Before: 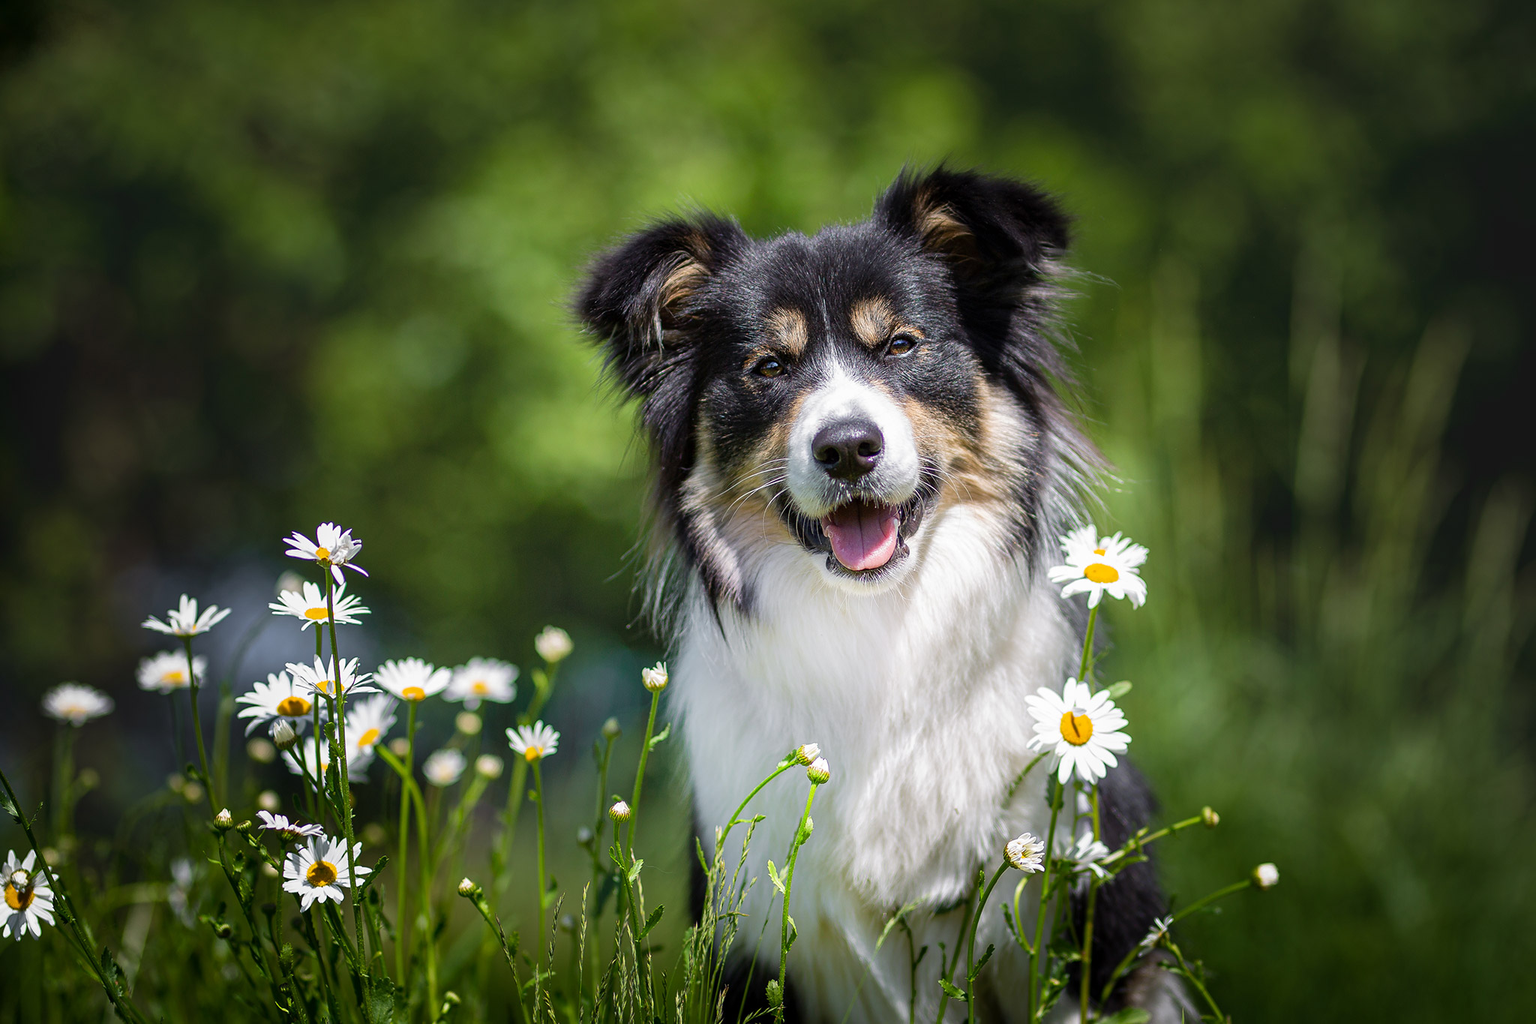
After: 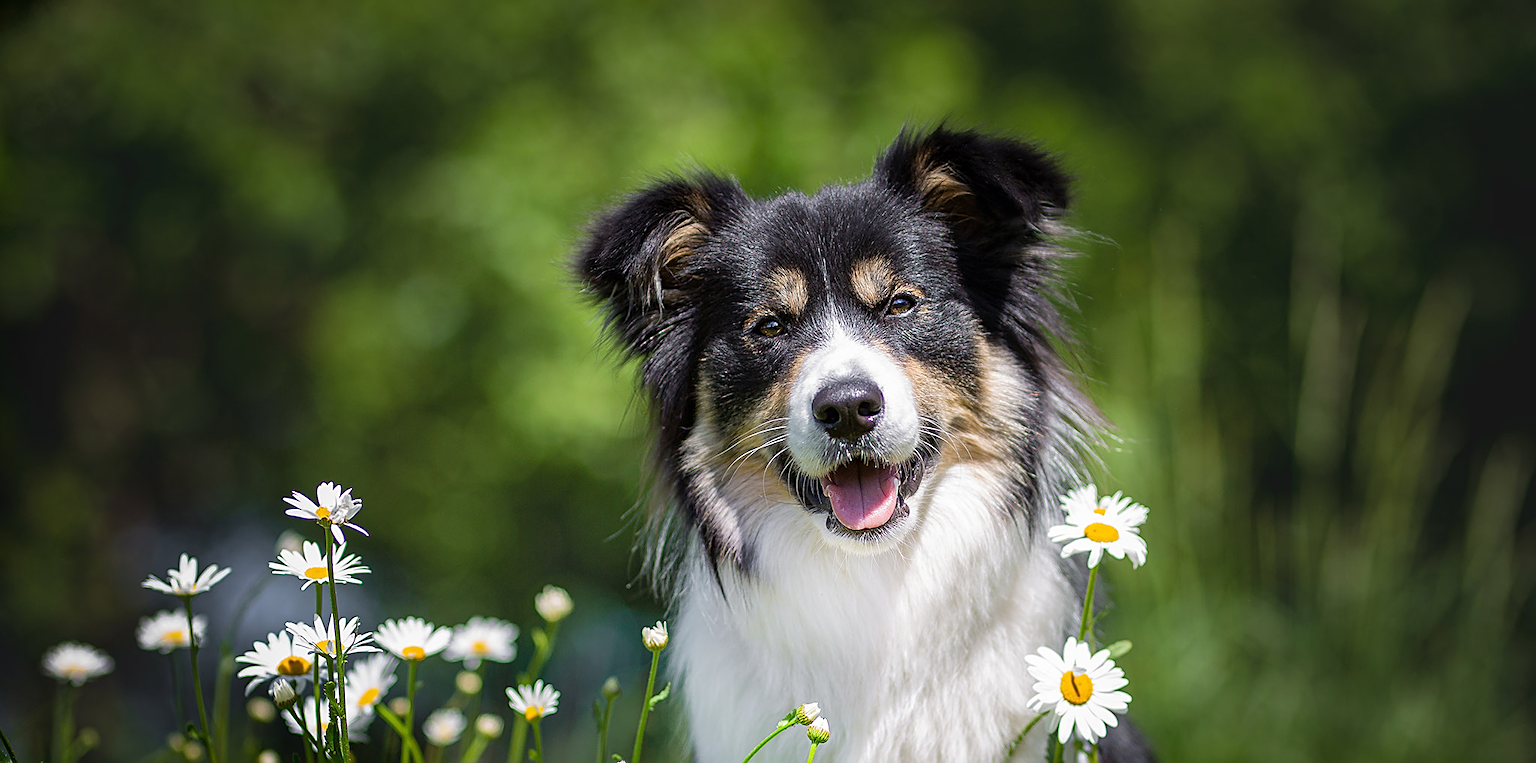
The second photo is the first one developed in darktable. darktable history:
crop: top 3.993%, bottom 21.38%
sharpen: on, module defaults
